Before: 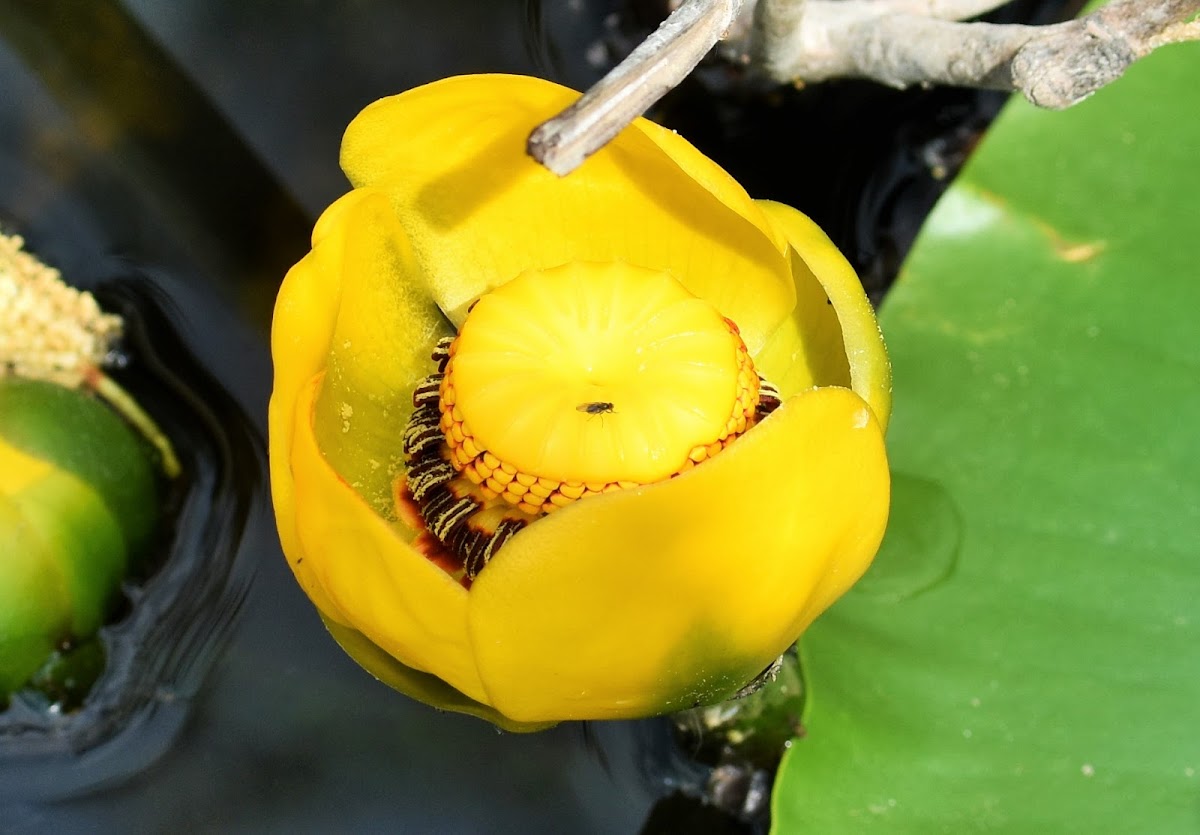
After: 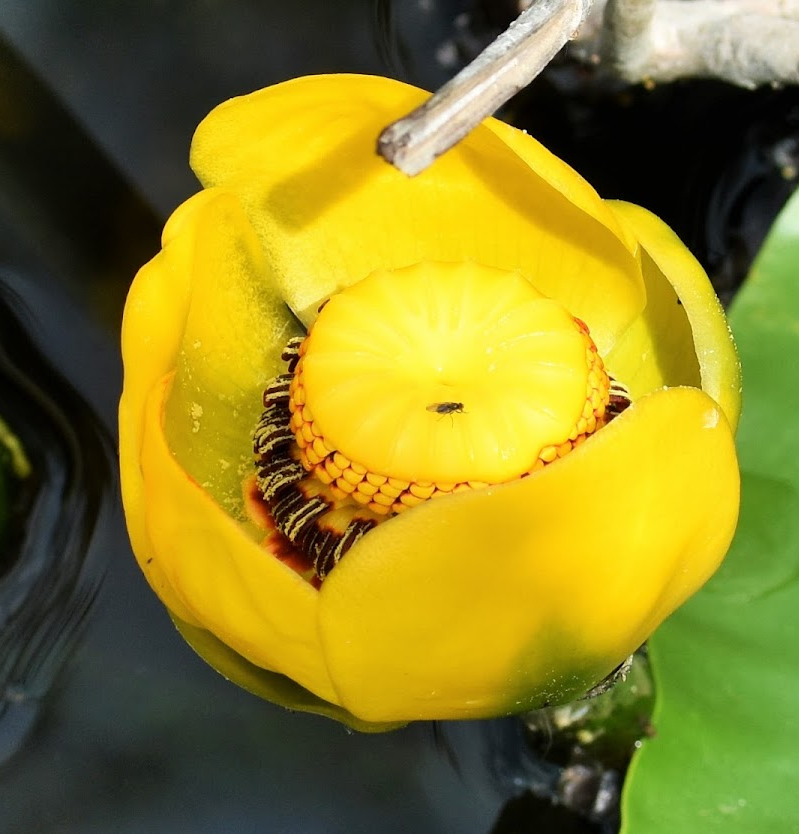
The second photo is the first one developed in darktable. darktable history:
crop and rotate: left 12.551%, right 20.838%
